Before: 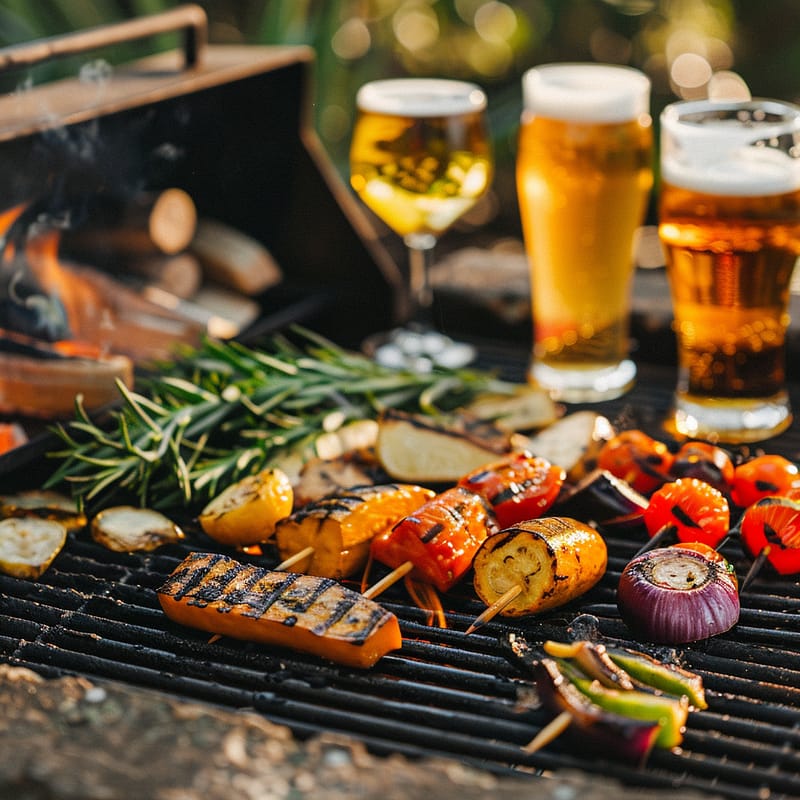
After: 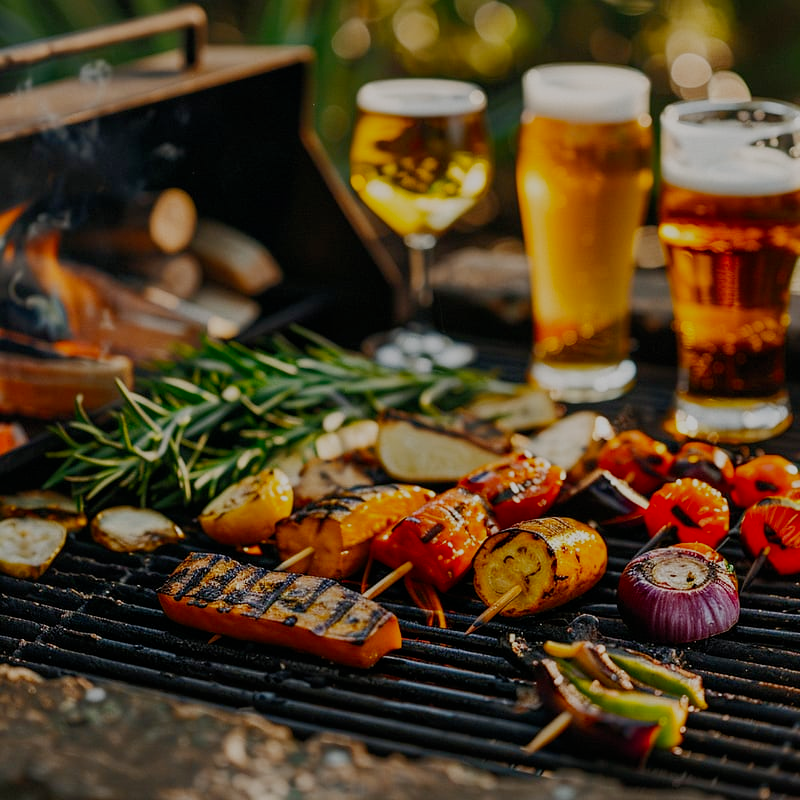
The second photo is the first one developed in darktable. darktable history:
filmic rgb: middle gray luminance 29%, black relative exposure -10.3 EV, white relative exposure 5.5 EV, threshold 6 EV, target black luminance 0%, hardness 3.95, latitude 2.04%, contrast 1.132, highlights saturation mix 5%, shadows ↔ highlights balance 15.11%, preserve chrominance no, color science v3 (2019), use custom middle-gray values true, iterations of high-quality reconstruction 0, enable highlight reconstruction true
rgb curve: curves: ch0 [(0, 0) (0.072, 0.166) (0.217, 0.293) (0.414, 0.42) (1, 1)], compensate middle gray true, preserve colors basic power
